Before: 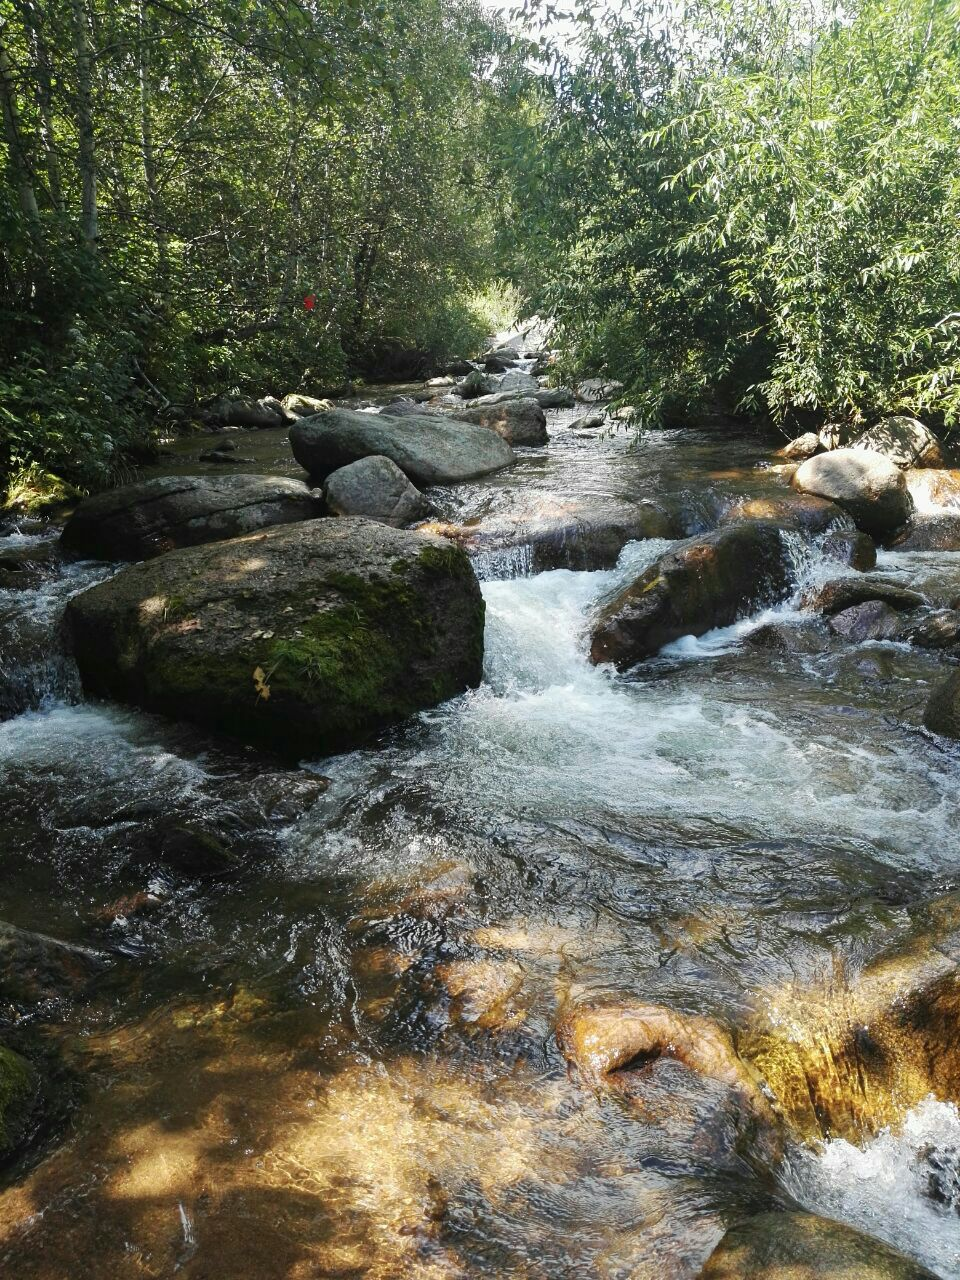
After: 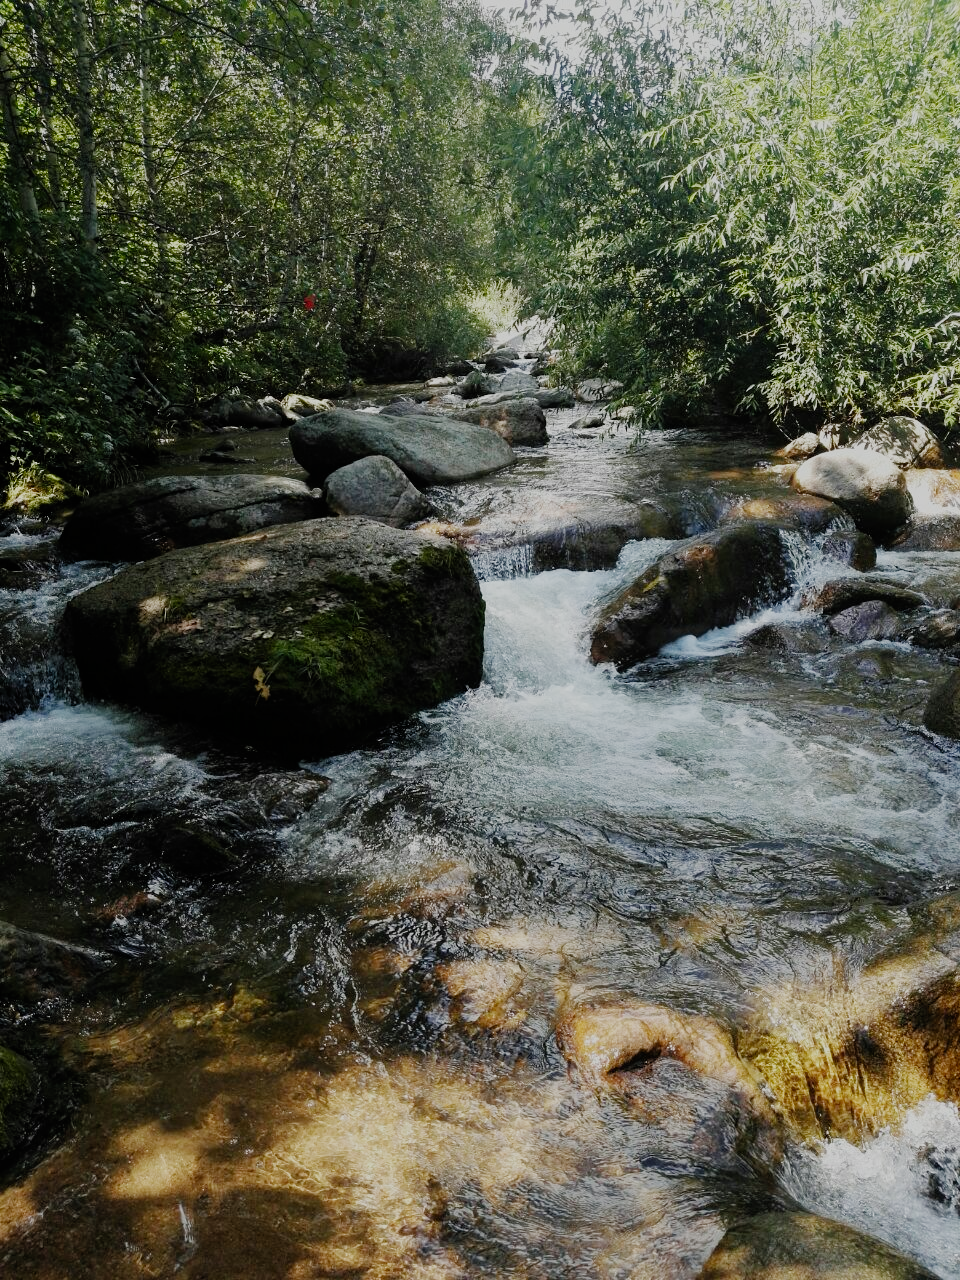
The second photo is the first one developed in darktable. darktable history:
exposure: exposure -0.184 EV, compensate highlight preservation false
filmic rgb: black relative exposure -7.65 EV, white relative exposure 4.56 EV, hardness 3.61, add noise in highlights 0, preserve chrominance no, color science v3 (2019), use custom middle-gray values true, contrast in highlights soft
